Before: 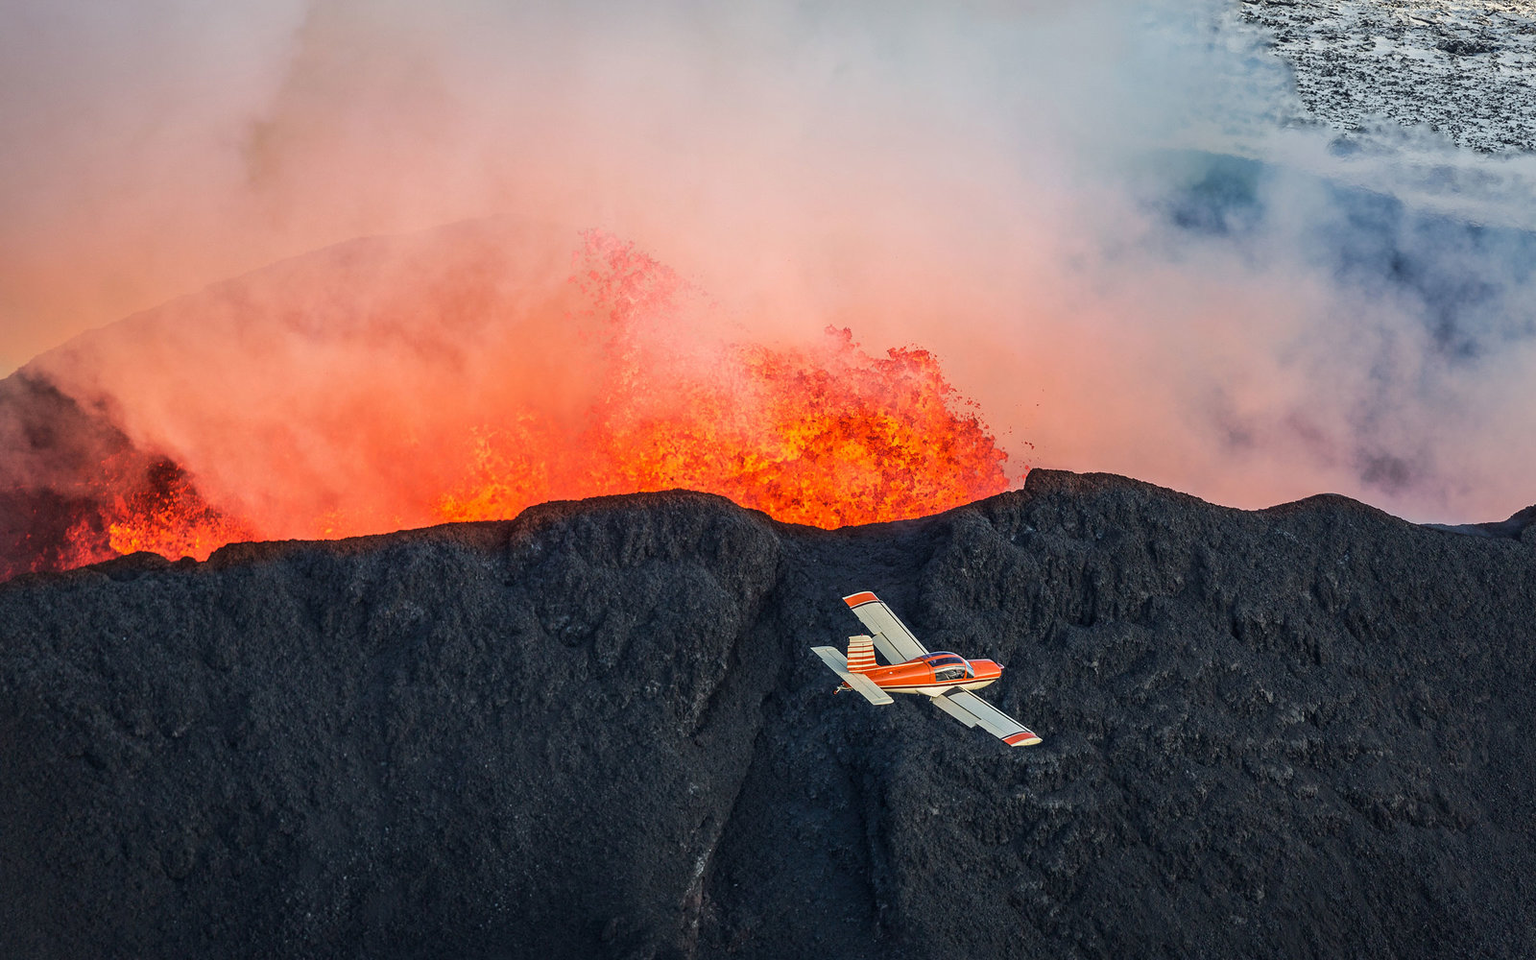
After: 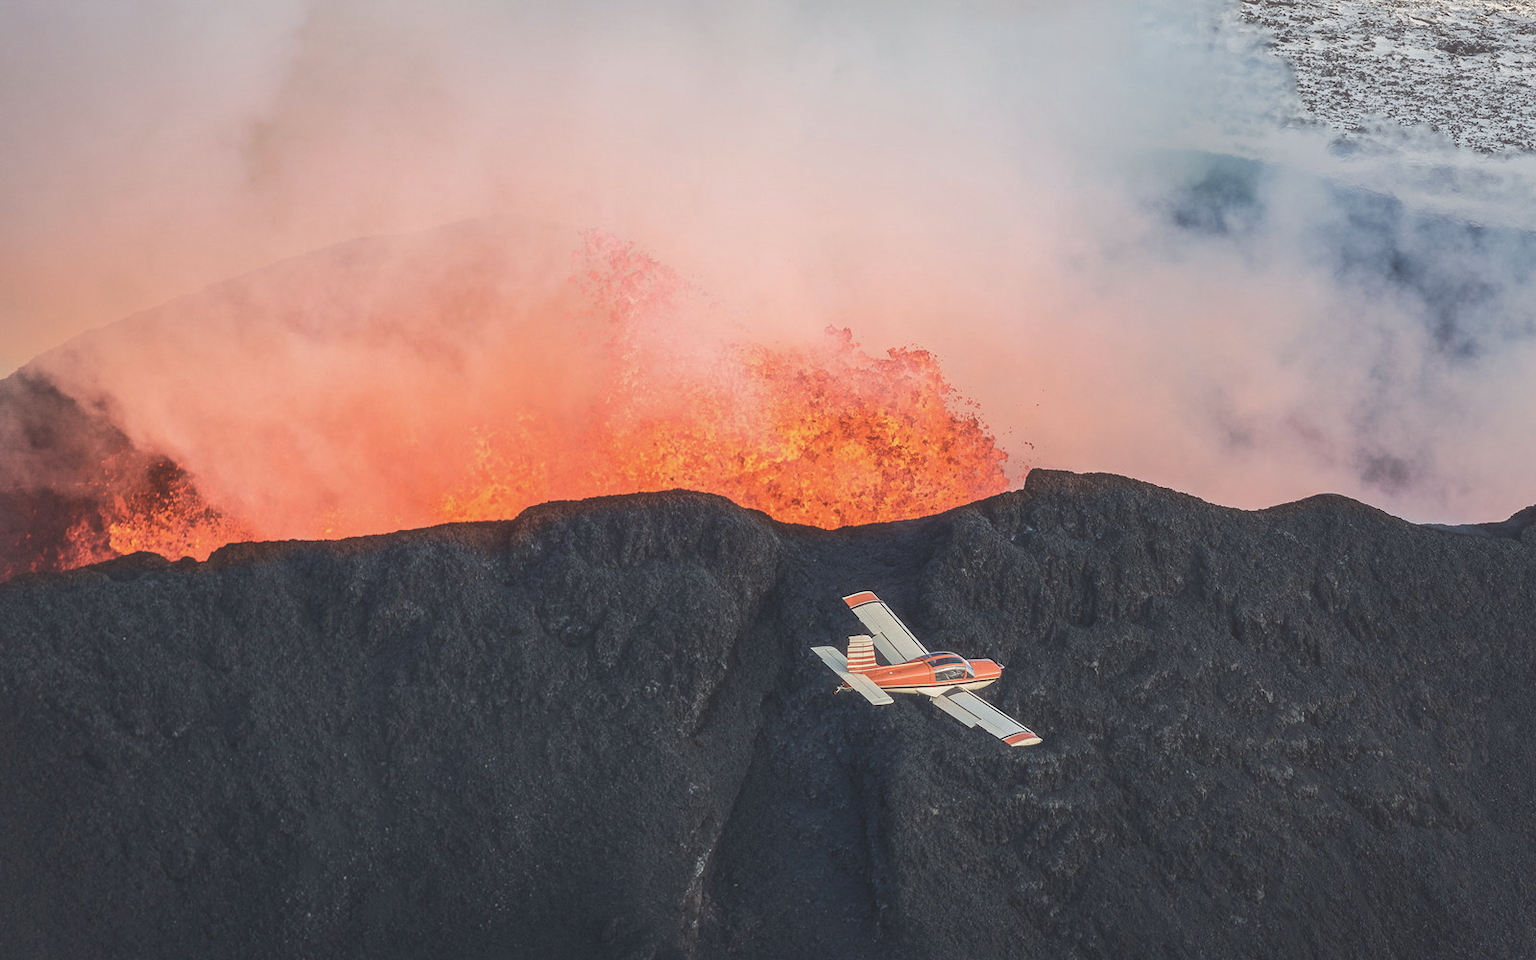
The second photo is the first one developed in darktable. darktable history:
tone curve: curves: ch0 [(0, 0) (0.003, 0.125) (0.011, 0.139) (0.025, 0.155) (0.044, 0.174) (0.069, 0.192) (0.1, 0.211) (0.136, 0.234) (0.177, 0.262) (0.224, 0.296) (0.277, 0.337) (0.335, 0.385) (0.399, 0.436) (0.468, 0.5) (0.543, 0.573) (0.623, 0.644) (0.709, 0.713) (0.801, 0.791) (0.898, 0.881) (1, 1)], color space Lab, independent channels, preserve colors none
contrast equalizer: octaves 7, y [[0.5, 0.5, 0.472, 0.5, 0.5, 0.5], [0.5 ×6], [0.5 ×6], [0 ×6], [0 ×6]]
levels: mode automatic, levels [0.093, 0.434, 0.988]
haze removal: strength -0.106, compatibility mode true, adaptive false
contrast brightness saturation: contrast 0.096, saturation -0.283
